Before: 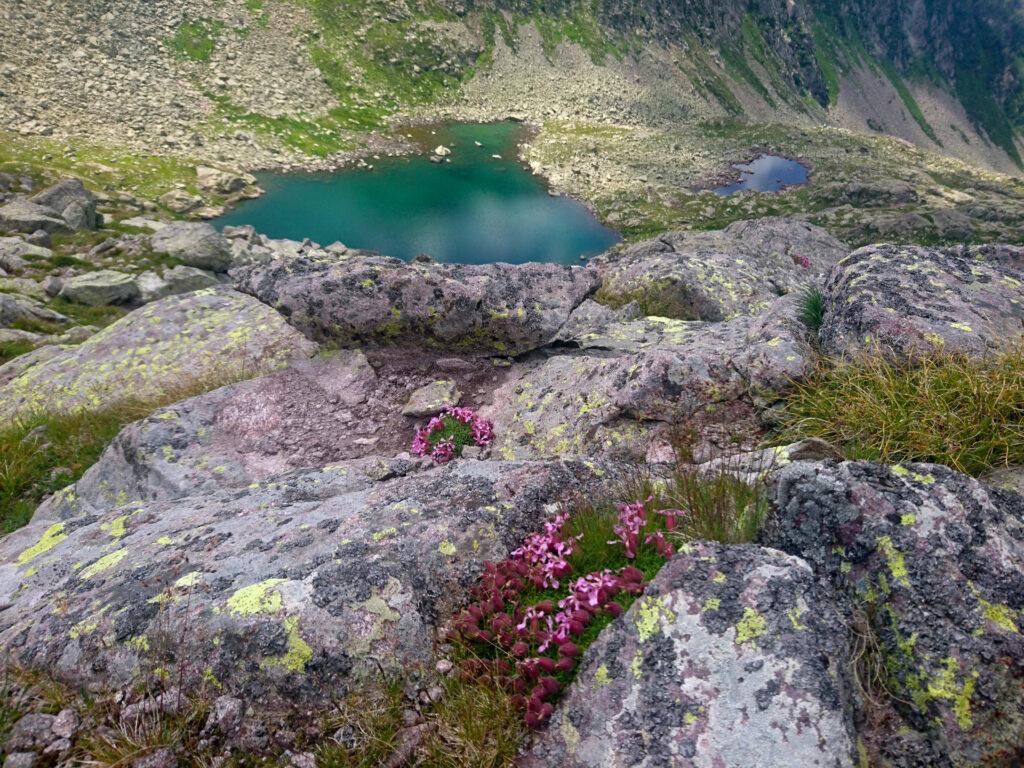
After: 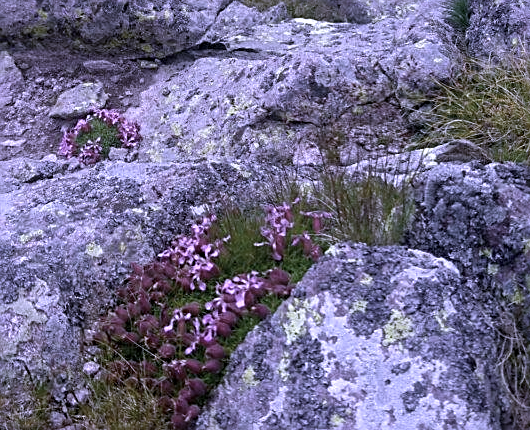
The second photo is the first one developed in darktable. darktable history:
color correction: saturation 0.57
crop: left 34.479%, top 38.822%, right 13.718%, bottom 5.172%
sharpen: on, module defaults
white balance: red 0.98, blue 1.61
